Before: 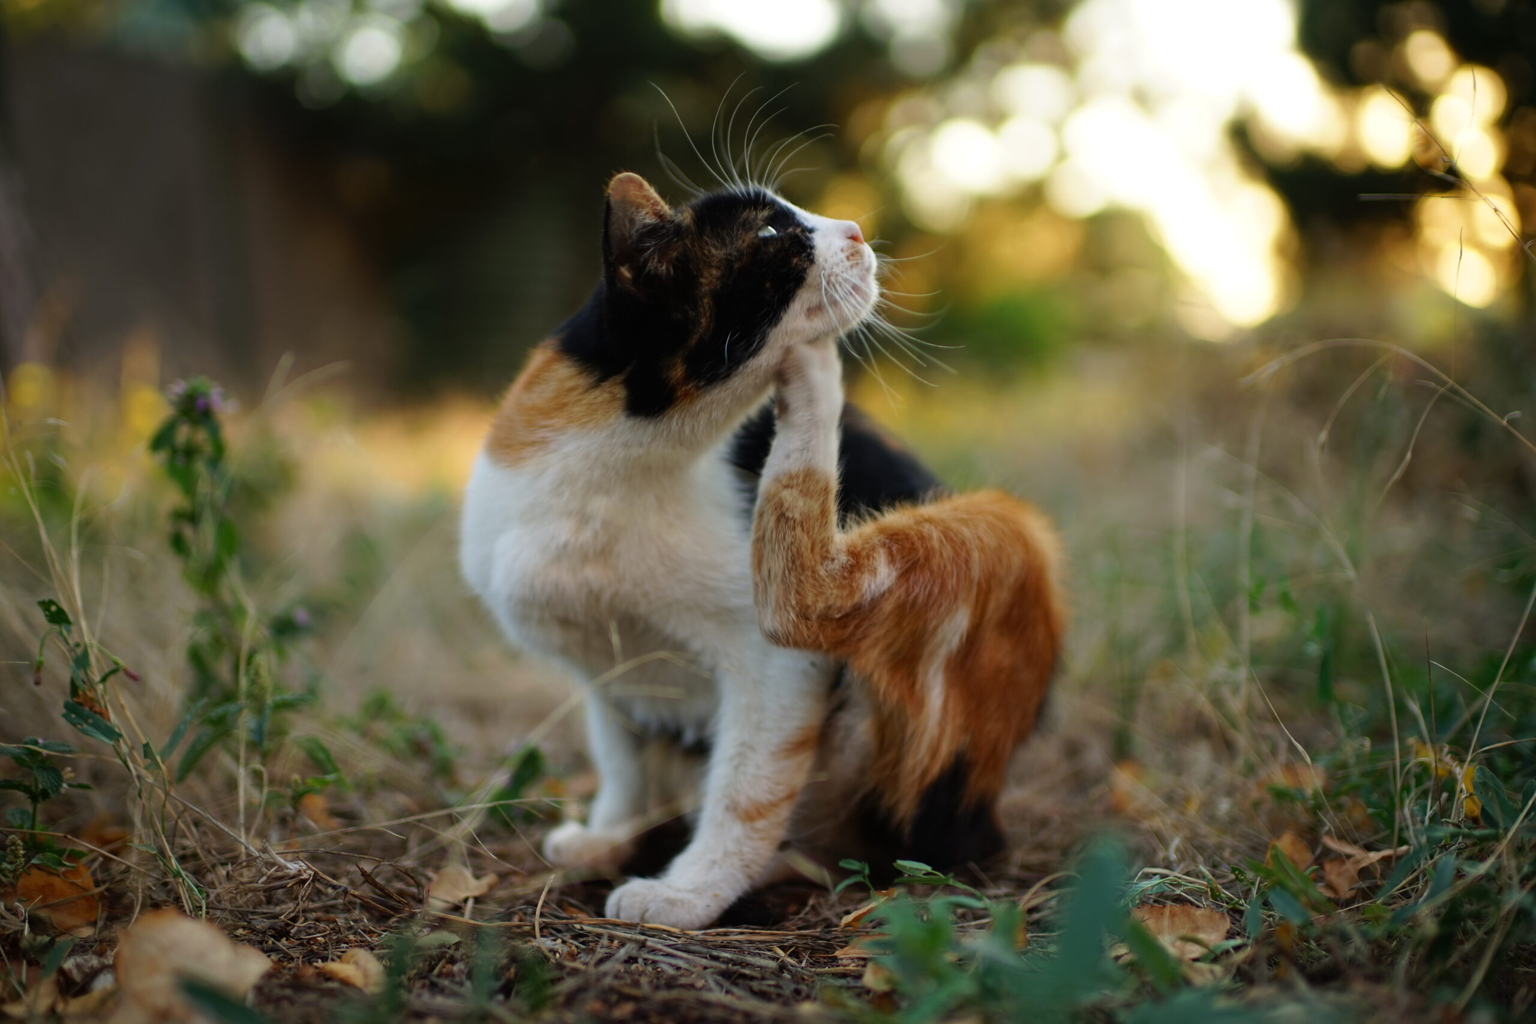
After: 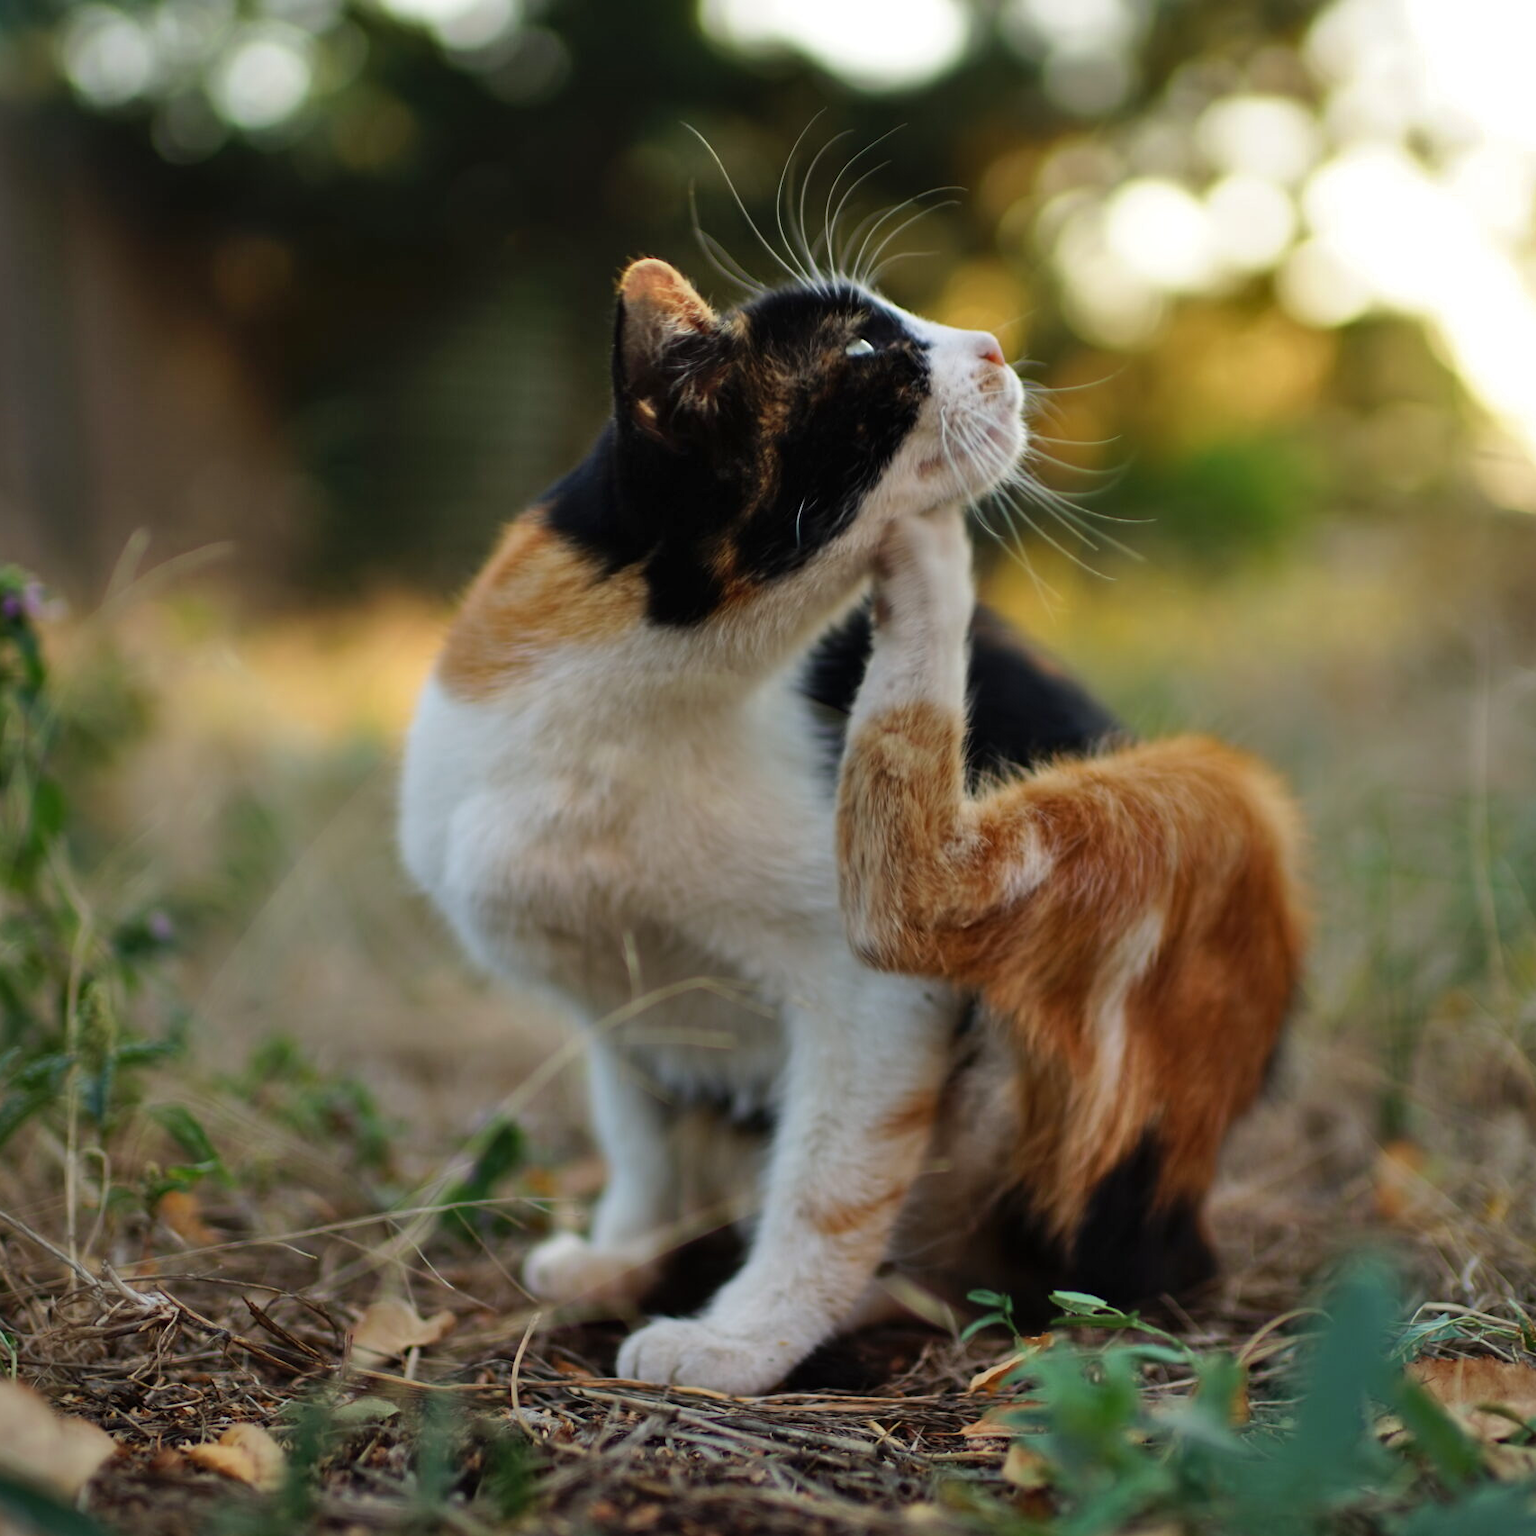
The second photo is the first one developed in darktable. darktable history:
crop and rotate: left 12.673%, right 20.66%
shadows and highlights: low approximation 0.01, soften with gaussian
